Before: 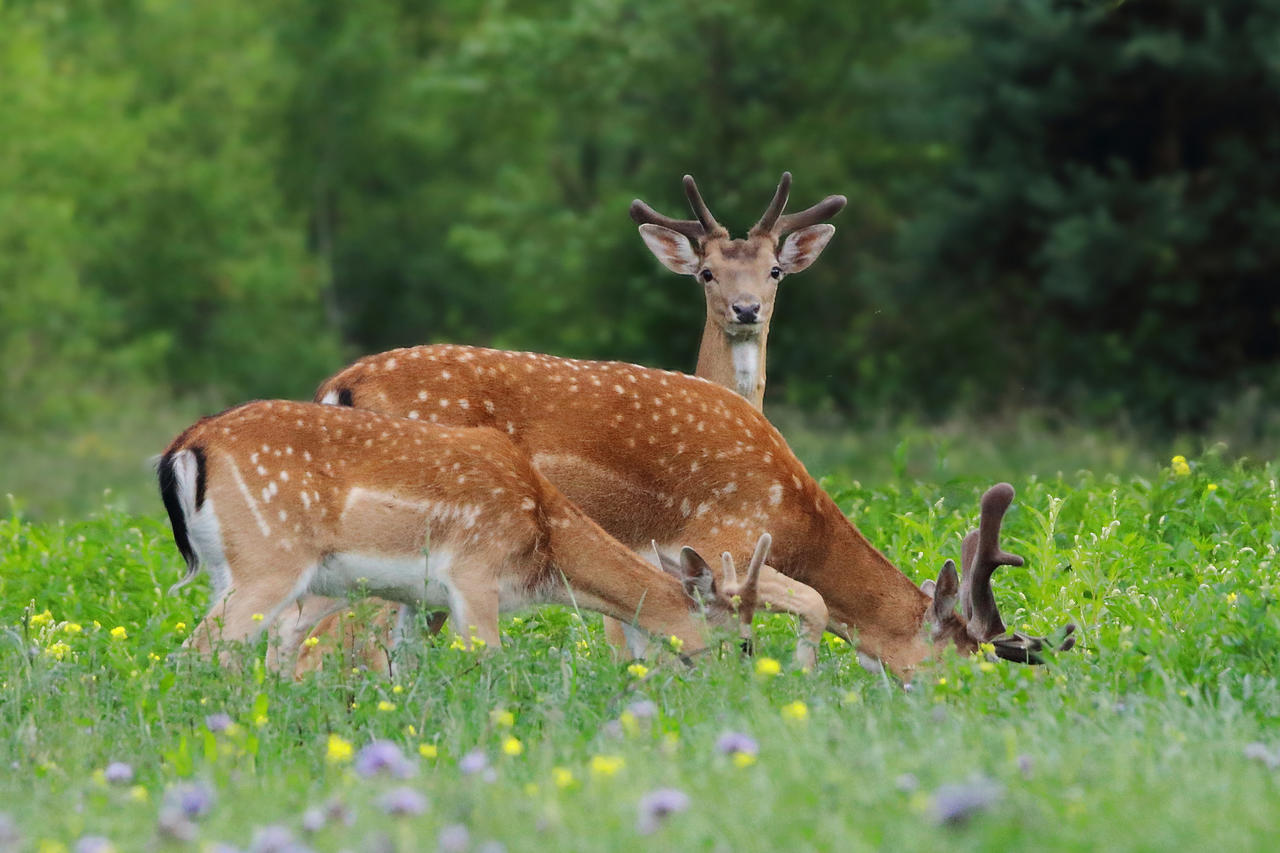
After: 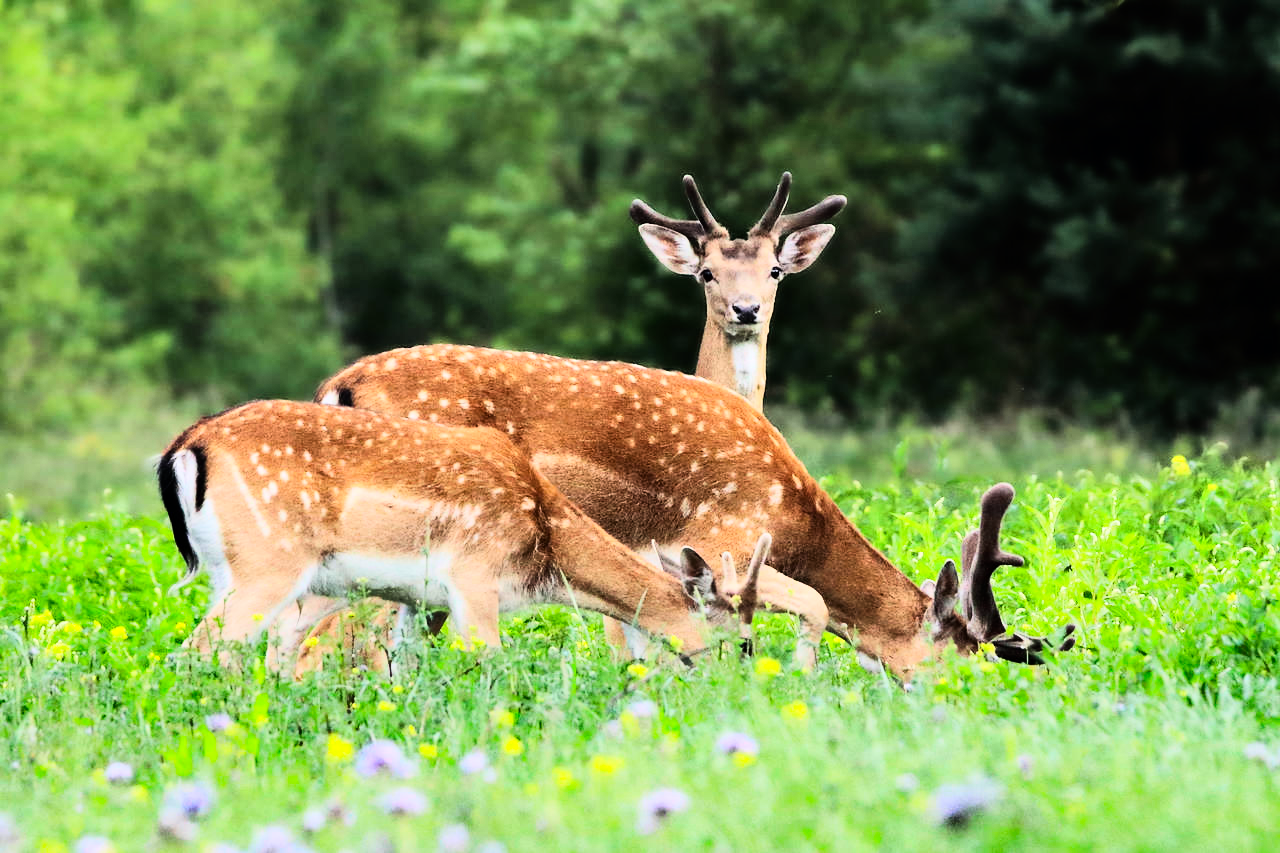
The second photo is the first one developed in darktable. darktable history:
rgb curve: curves: ch0 [(0, 0) (0.21, 0.15) (0.24, 0.21) (0.5, 0.75) (0.75, 0.96) (0.89, 0.99) (1, 1)]; ch1 [(0, 0.02) (0.21, 0.13) (0.25, 0.2) (0.5, 0.67) (0.75, 0.9) (0.89, 0.97) (1, 1)]; ch2 [(0, 0.02) (0.21, 0.13) (0.25, 0.2) (0.5, 0.67) (0.75, 0.9) (0.89, 0.97) (1, 1)], compensate middle gray true
white balance: emerald 1
exposure: black level correction 0.002, exposure -0.1 EV, compensate highlight preservation false
shadows and highlights: shadows 5, soften with gaussian
